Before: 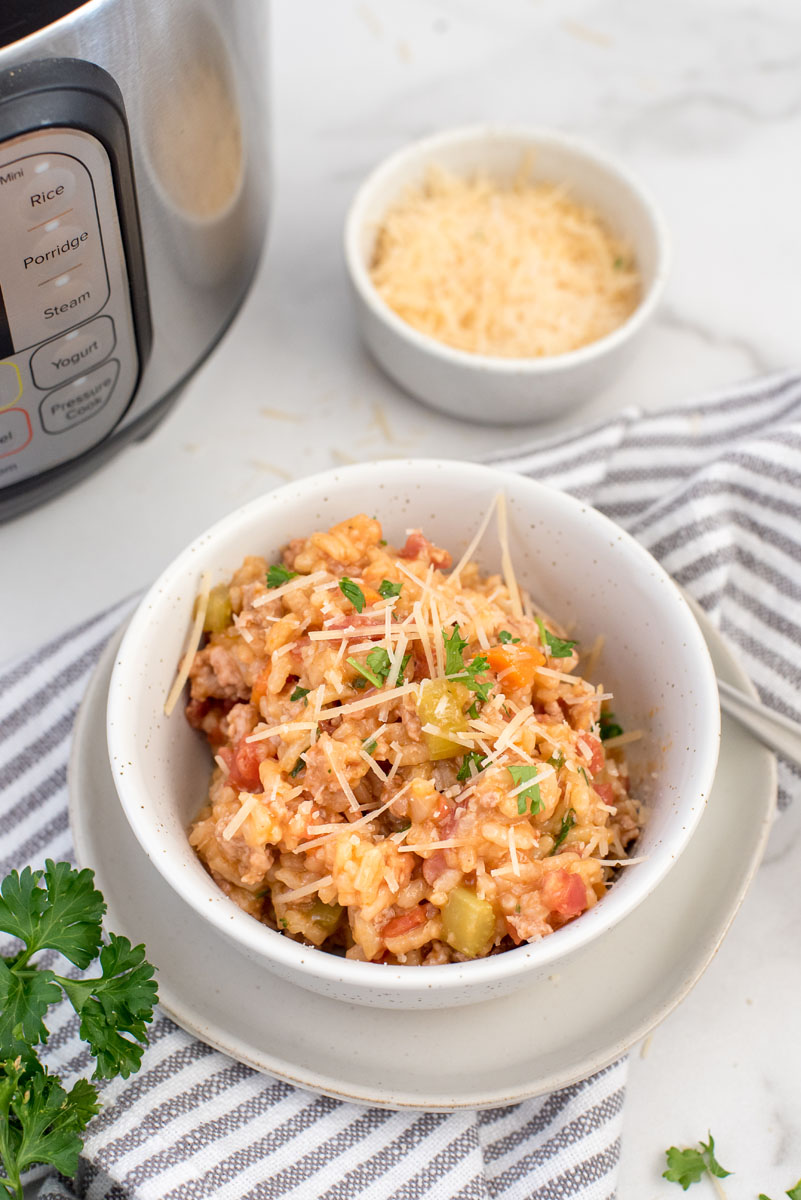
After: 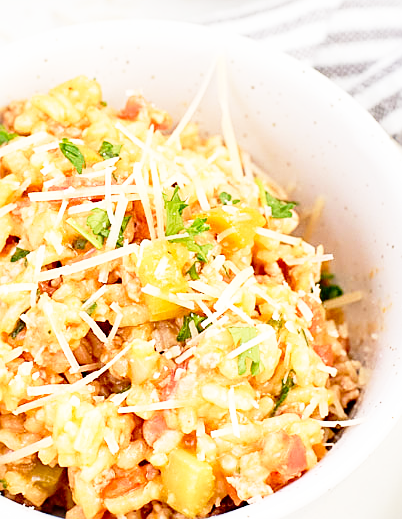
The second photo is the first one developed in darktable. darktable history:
sharpen: on, module defaults
crop: left 35.03%, top 36.625%, right 14.663%, bottom 20.057%
base curve: curves: ch0 [(0, 0) (0.012, 0.01) (0.073, 0.168) (0.31, 0.711) (0.645, 0.957) (1, 1)], preserve colors none
